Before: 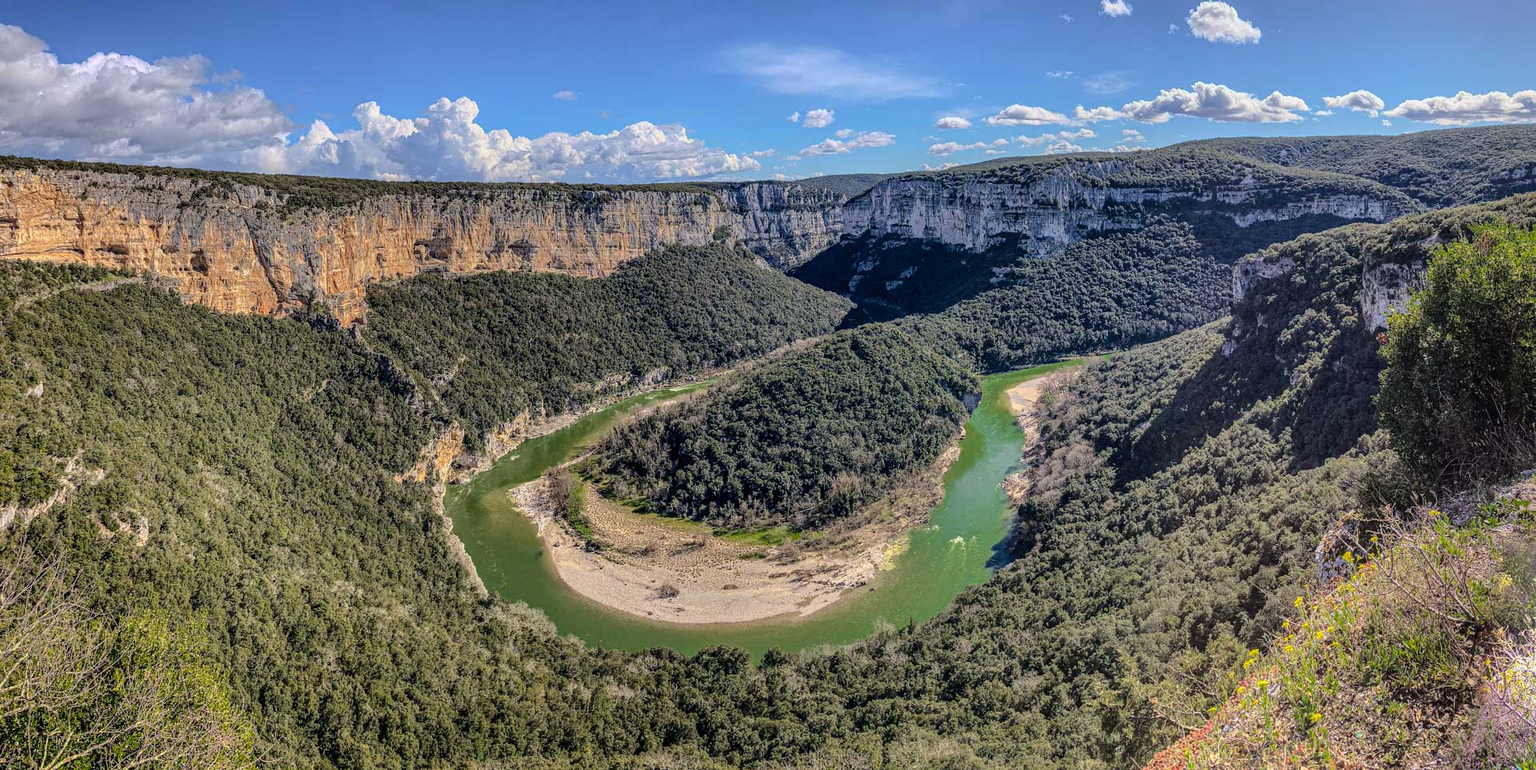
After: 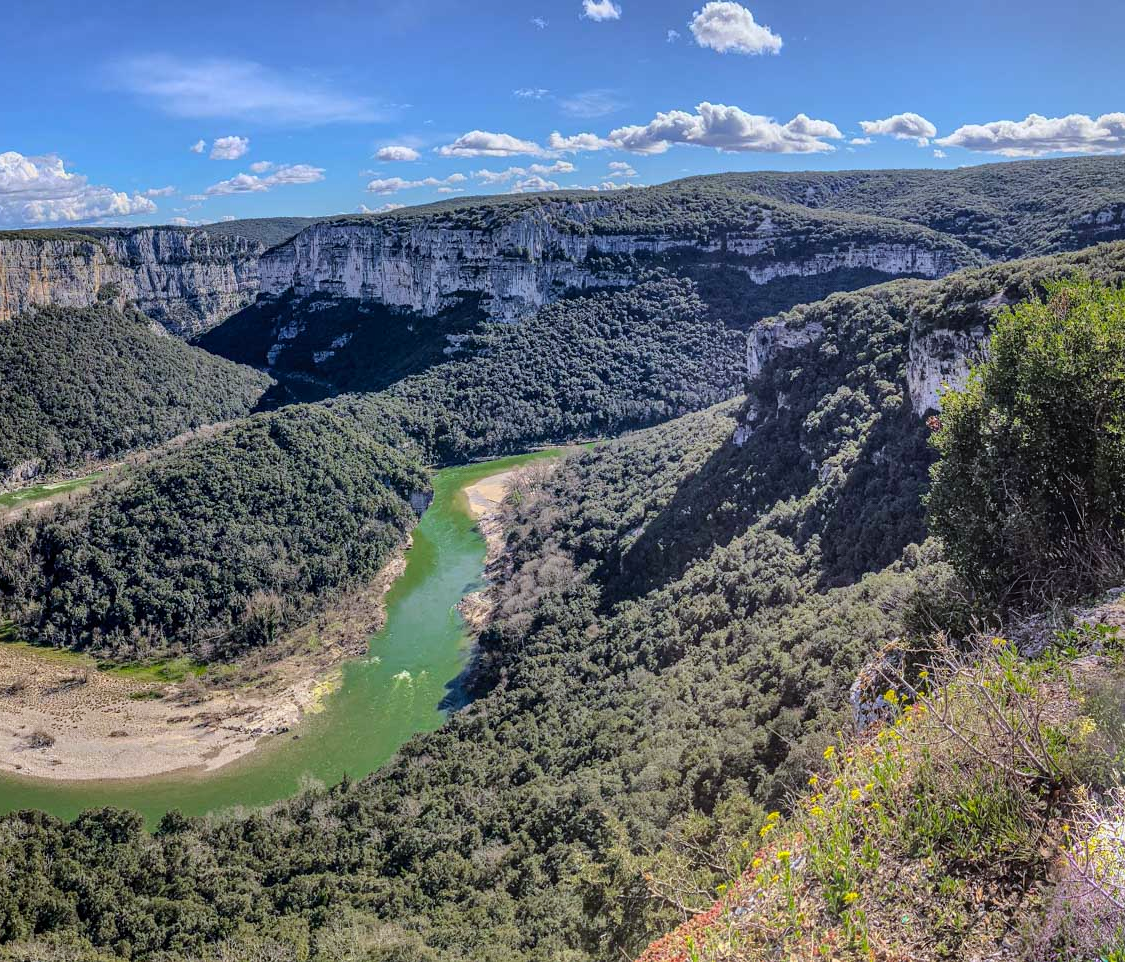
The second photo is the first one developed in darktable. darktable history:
white balance: red 0.974, blue 1.044
crop: left 41.402%
shadows and highlights: shadows color adjustment 97.66%, soften with gaussian
tone equalizer: -7 EV 0.13 EV, smoothing diameter 25%, edges refinement/feathering 10, preserve details guided filter
